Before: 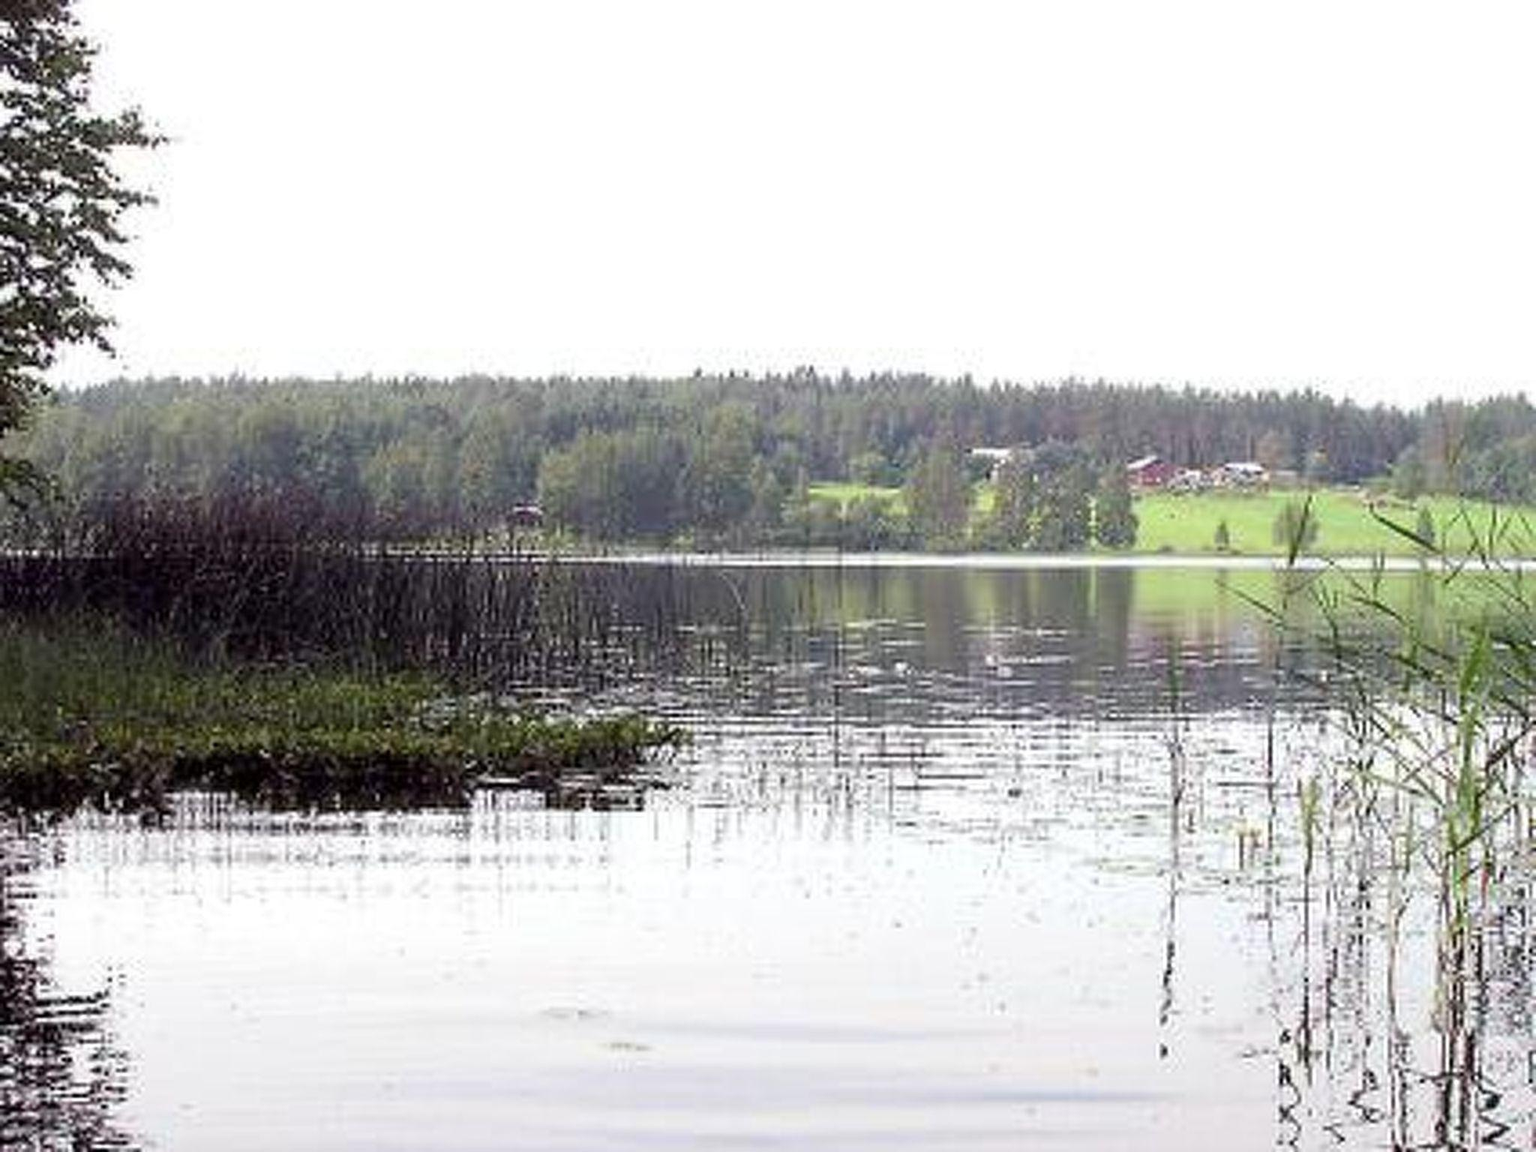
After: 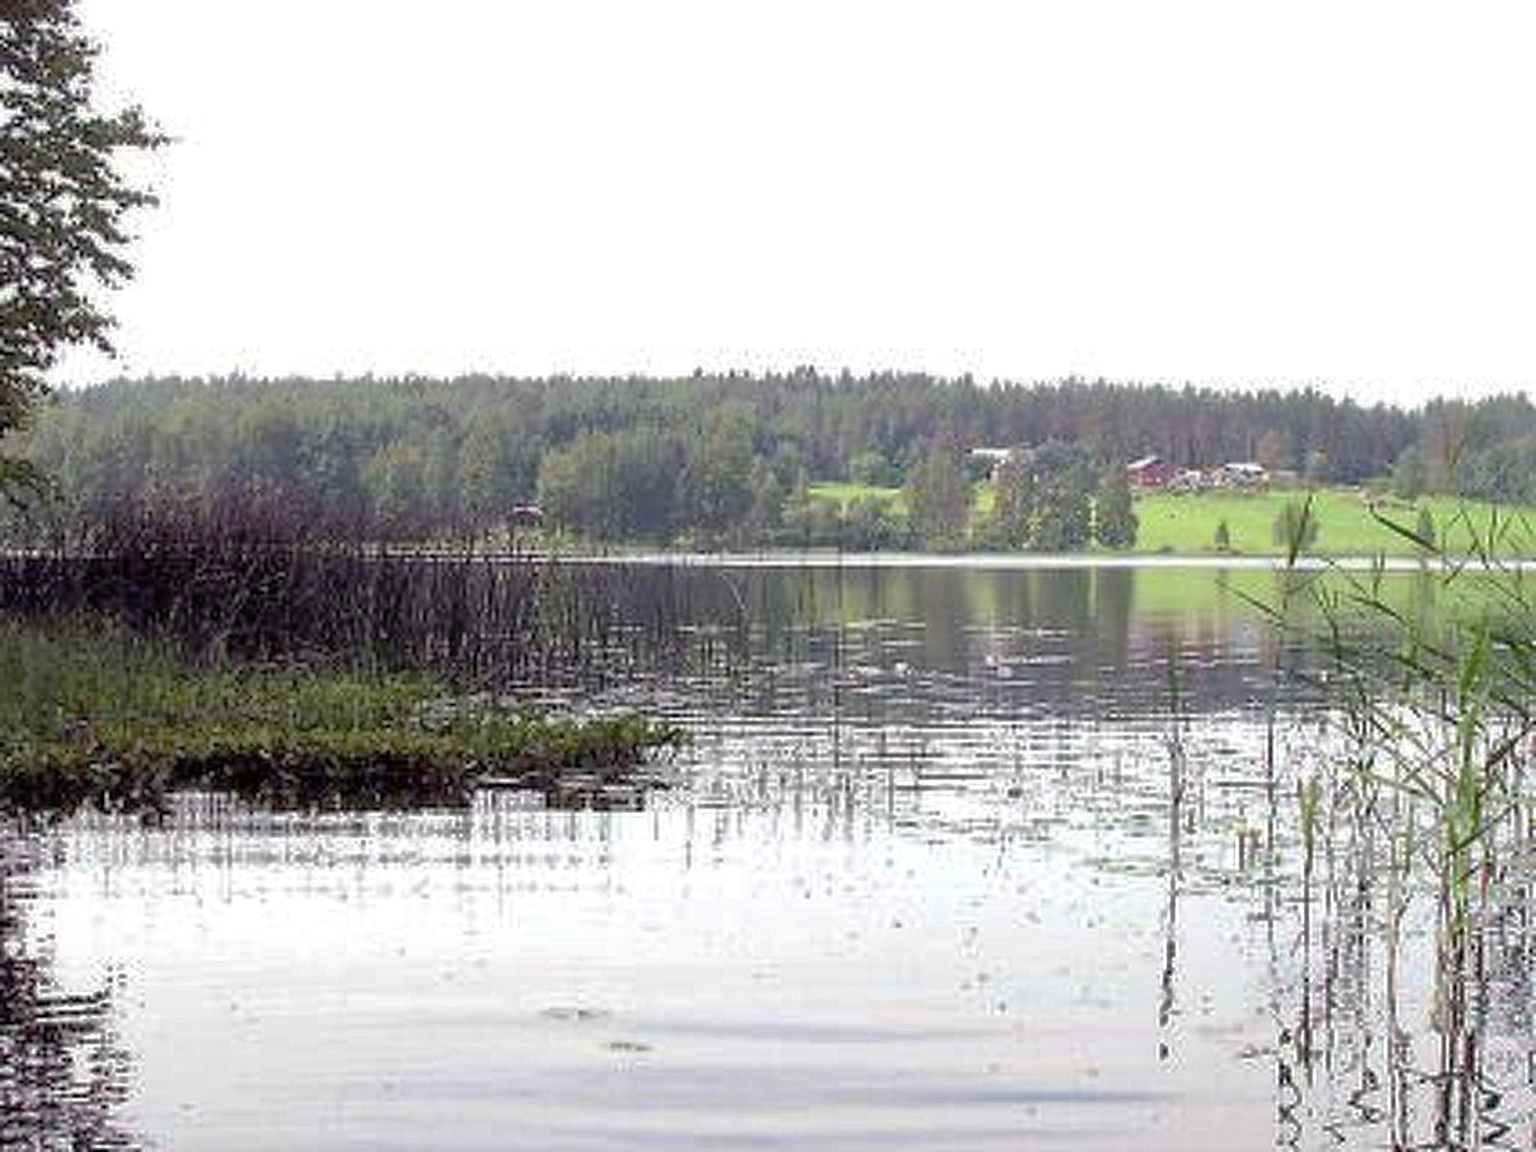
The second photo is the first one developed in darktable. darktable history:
tone equalizer: edges refinement/feathering 500, mask exposure compensation -1.57 EV, preserve details no
shadows and highlights: on, module defaults
local contrast: mode bilateral grid, contrast 15, coarseness 36, detail 104%, midtone range 0.2
